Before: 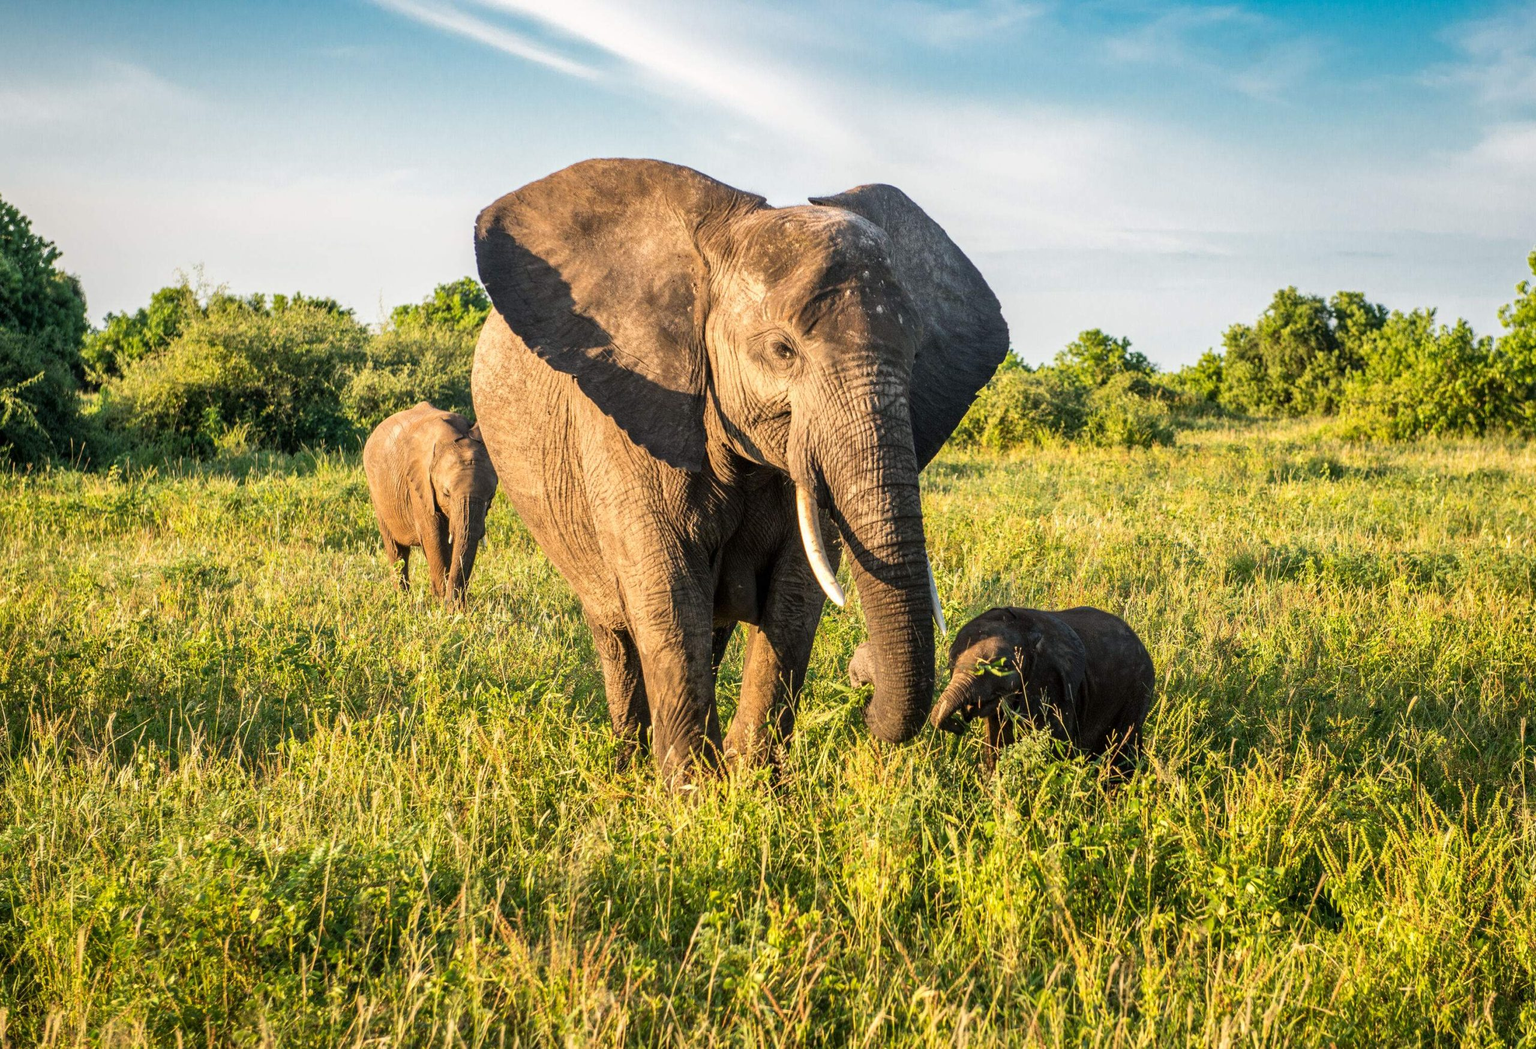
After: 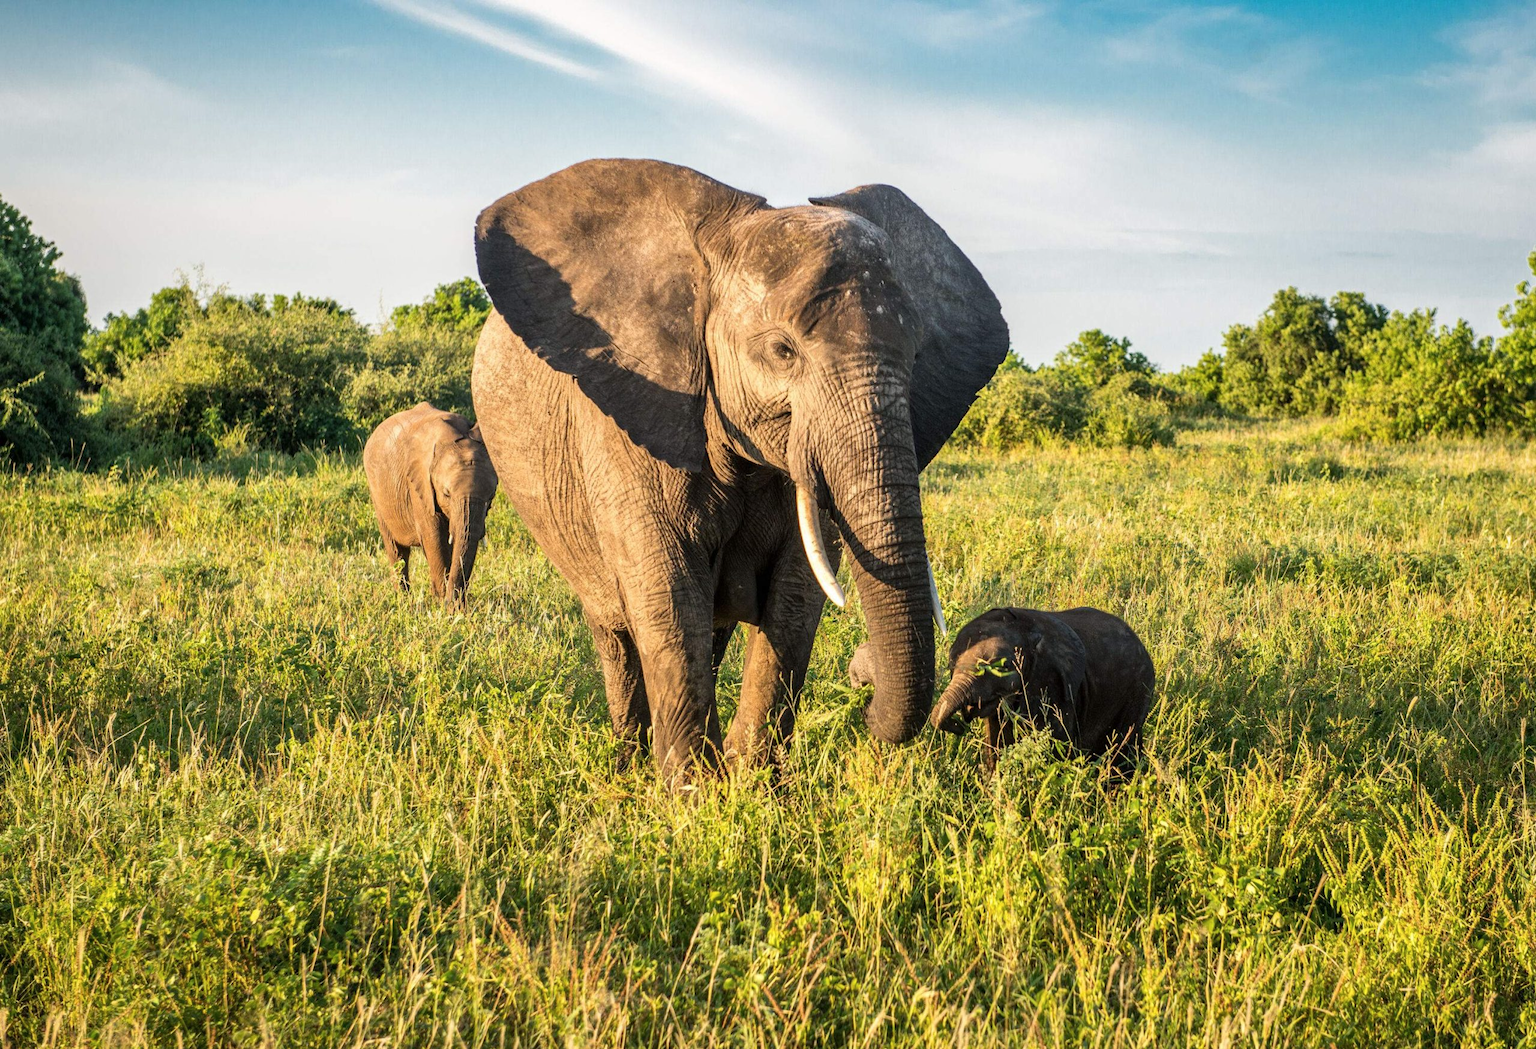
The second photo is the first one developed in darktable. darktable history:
contrast brightness saturation: saturation -0.04
